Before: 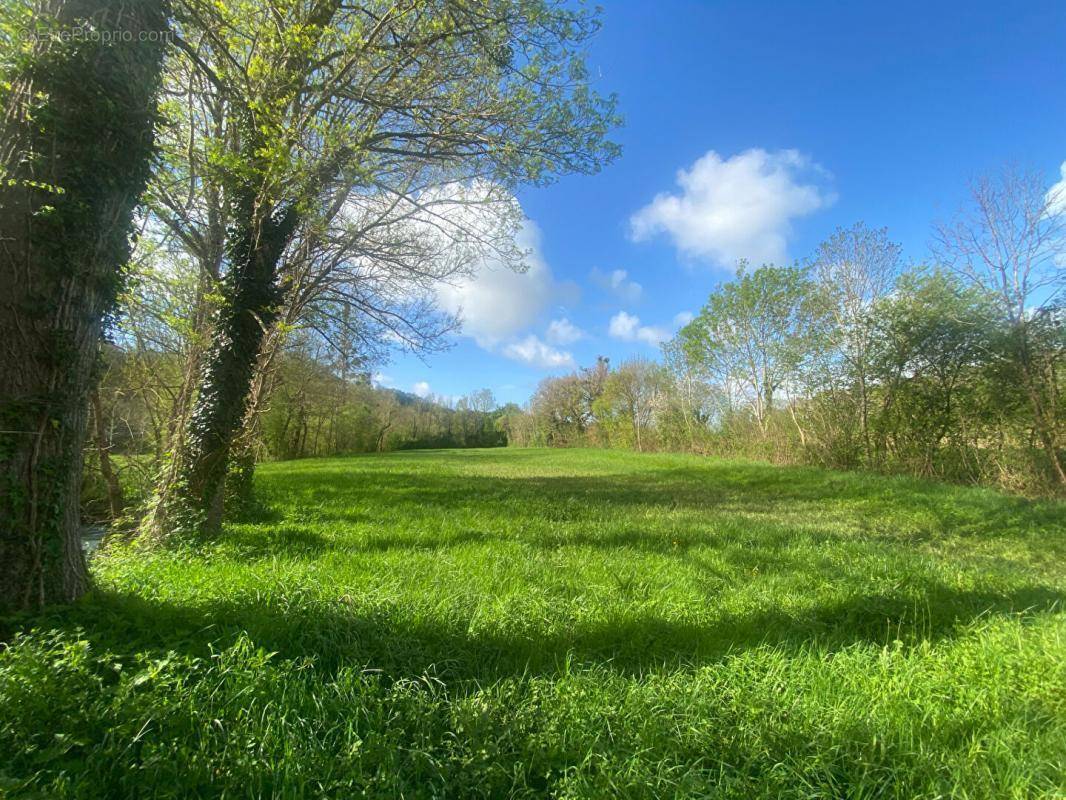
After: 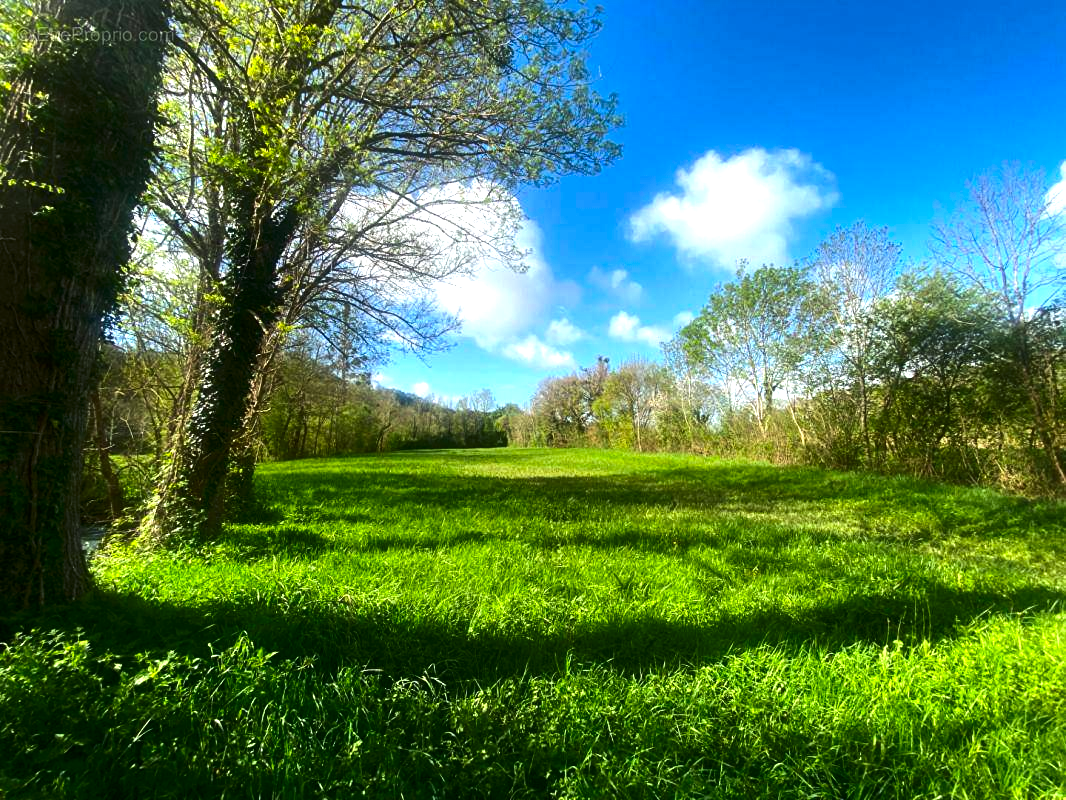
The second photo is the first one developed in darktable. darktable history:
color balance rgb: shadows lift › luminance -20.125%, perceptual saturation grading › global saturation 0.023%, perceptual brilliance grading › global brilliance -4.658%, perceptual brilliance grading › highlights 24.98%, perceptual brilliance grading › mid-tones 6.843%, perceptual brilliance grading › shadows -4.532%
contrast brightness saturation: contrast 0.119, brightness -0.125, saturation 0.201
